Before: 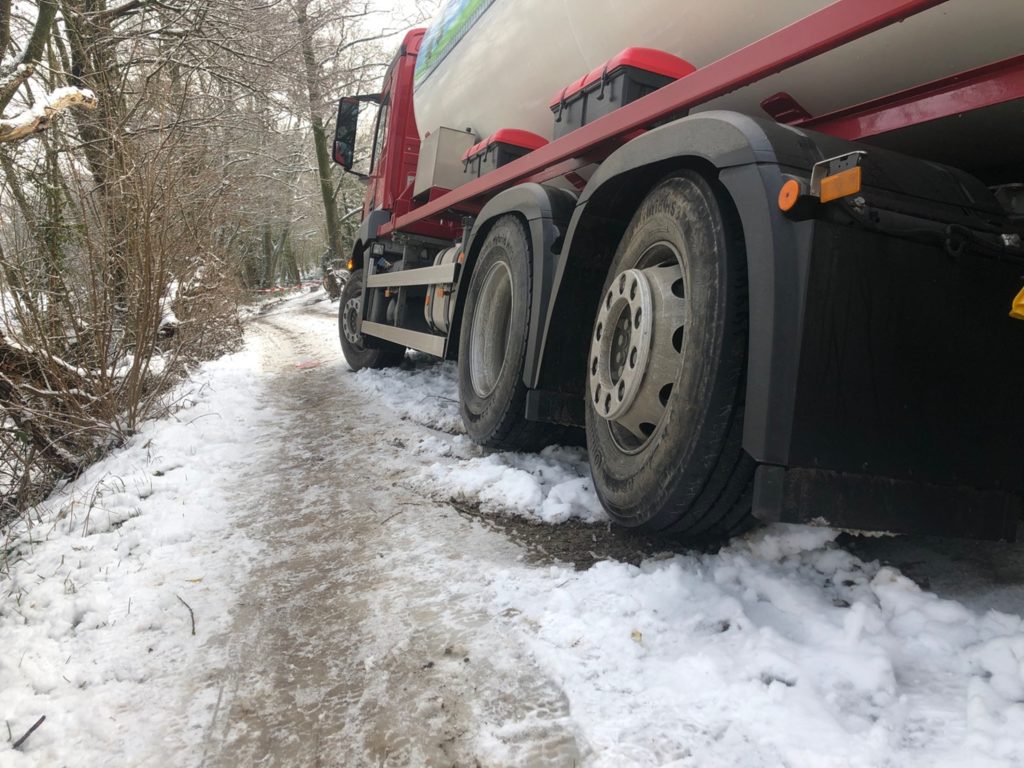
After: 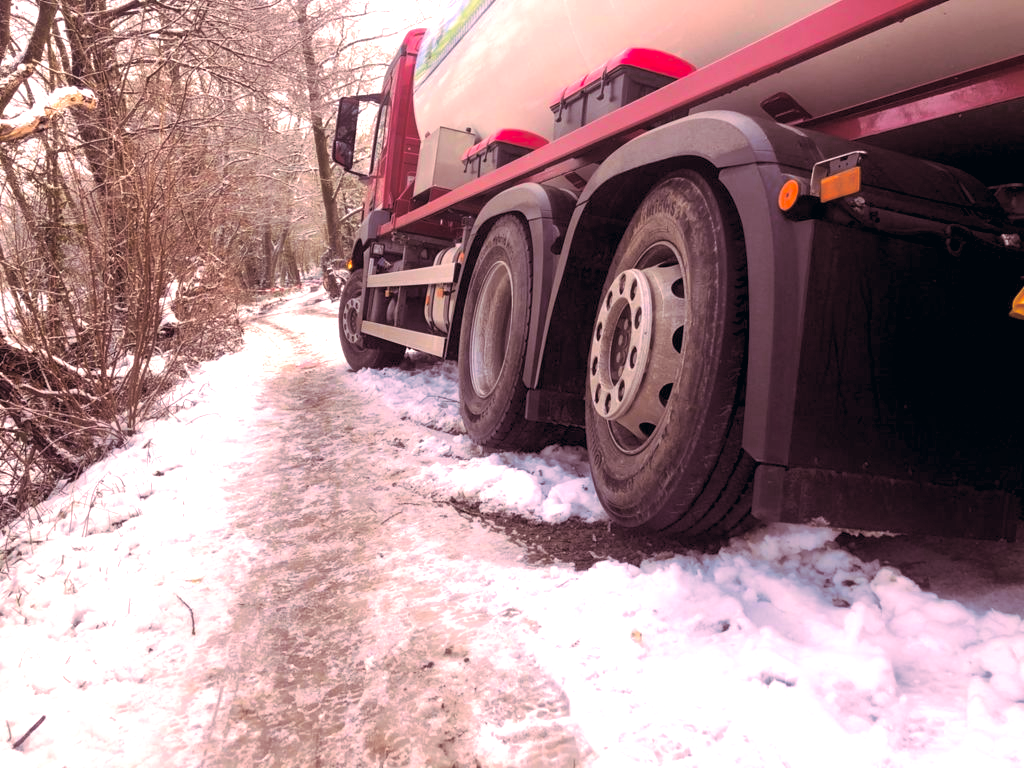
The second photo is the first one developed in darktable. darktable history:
contrast brightness saturation: brightness 0.15
split-toning: highlights › hue 187.2°, highlights › saturation 0.83, balance -68.05, compress 56.43%
color balance rgb: shadows lift › chroma 2.79%, shadows lift › hue 190.66°, power › hue 171.85°, highlights gain › chroma 2.16%, highlights gain › hue 75.26°, global offset › luminance -0.51%, perceptual saturation grading › highlights -33.8%, perceptual saturation grading › mid-tones 14.98%, perceptual saturation grading › shadows 48.43%, perceptual brilliance grading › highlights 15.68%, perceptual brilliance grading › mid-tones 6.62%, perceptual brilliance grading › shadows -14.98%, global vibrance 11.32%, contrast 5.05%
color correction: highlights a* 17.03, highlights b* 0.205, shadows a* -15.38, shadows b* -14.56, saturation 1.5
